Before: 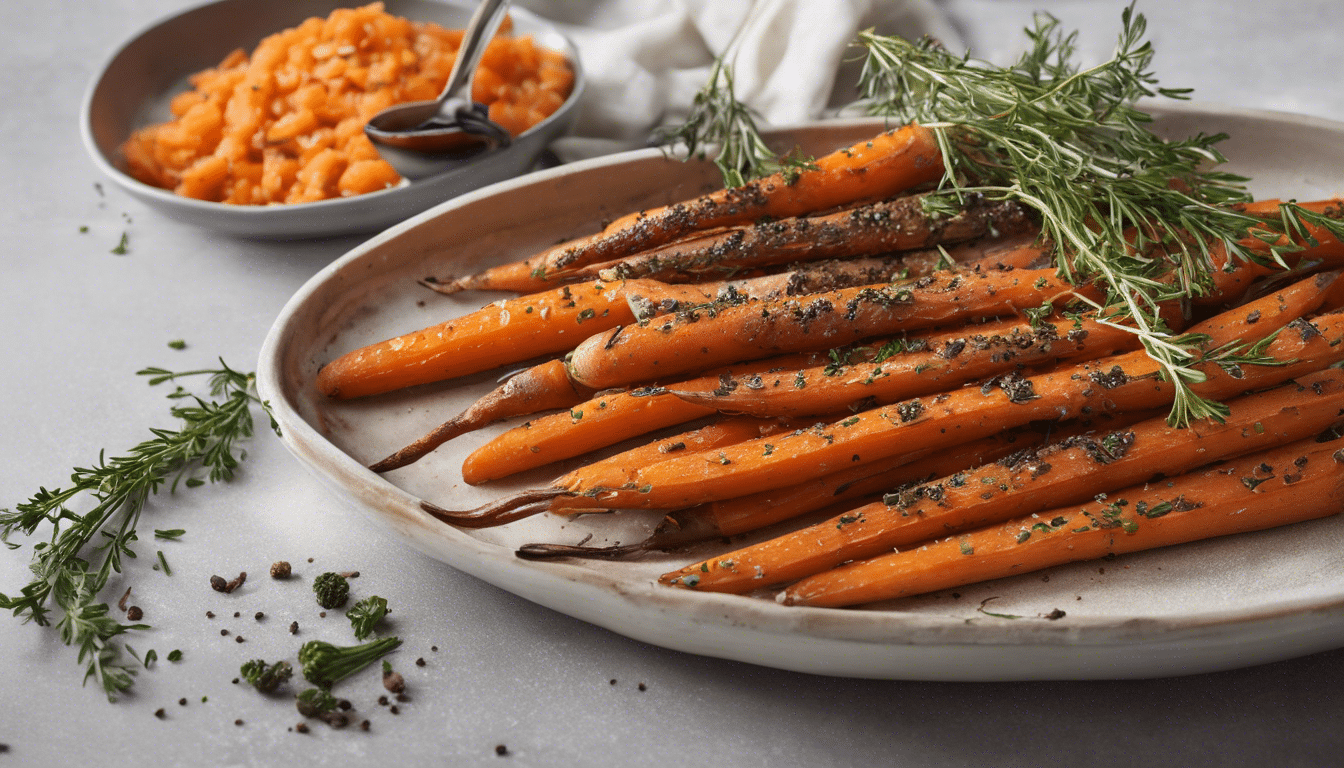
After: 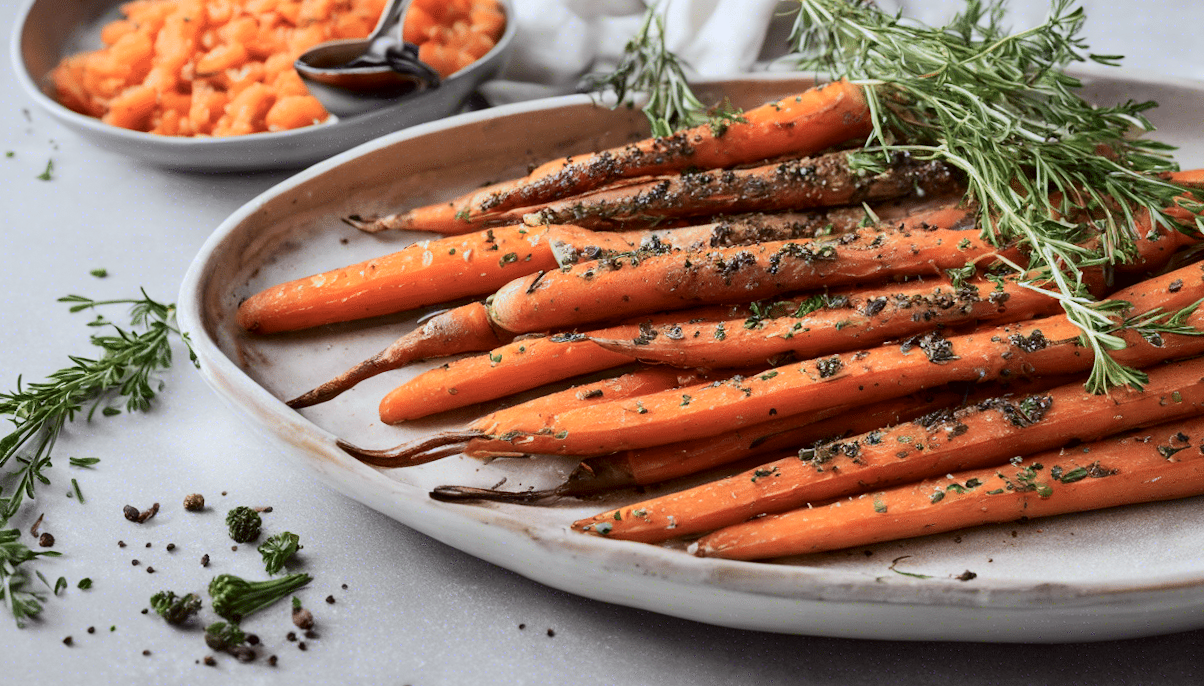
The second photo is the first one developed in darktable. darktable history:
tone equalizer: edges refinement/feathering 500, mask exposure compensation -1.57 EV, preserve details no
local contrast: highlights 106%, shadows 102%, detail 119%, midtone range 0.2
tone curve: curves: ch0 [(0, 0.019) (0.066, 0.043) (0.189, 0.182) (0.359, 0.417) (0.485, 0.576) (0.656, 0.734) (0.851, 0.861) (0.997, 0.959)]; ch1 [(0, 0) (0.179, 0.123) (0.381, 0.36) (0.425, 0.41) (0.474, 0.472) (0.499, 0.501) (0.514, 0.517) (0.571, 0.584) (0.649, 0.677) (0.812, 0.856) (1, 1)]; ch2 [(0, 0) (0.246, 0.214) (0.421, 0.427) (0.459, 0.484) (0.5, 0.504) (0.518, 0.523) (0.529, 0.544) (0.56, 0.581) (0.617, 0.631) (0.744, 0.734) (0.867, 0.821) (0.993, 0.889)], color space Lab, independent channels, preserve colors none
color calibration: gray › normalize channels true, x 0.37, y 0.382, temperature 4317.95 K, gamut compression 0.011
levels: levels [0, 0.498, 0.996]
crop and rotate: angle -2.16°, left 3.096%, top 4.184%, right 1.412%, bottom 0.526%
